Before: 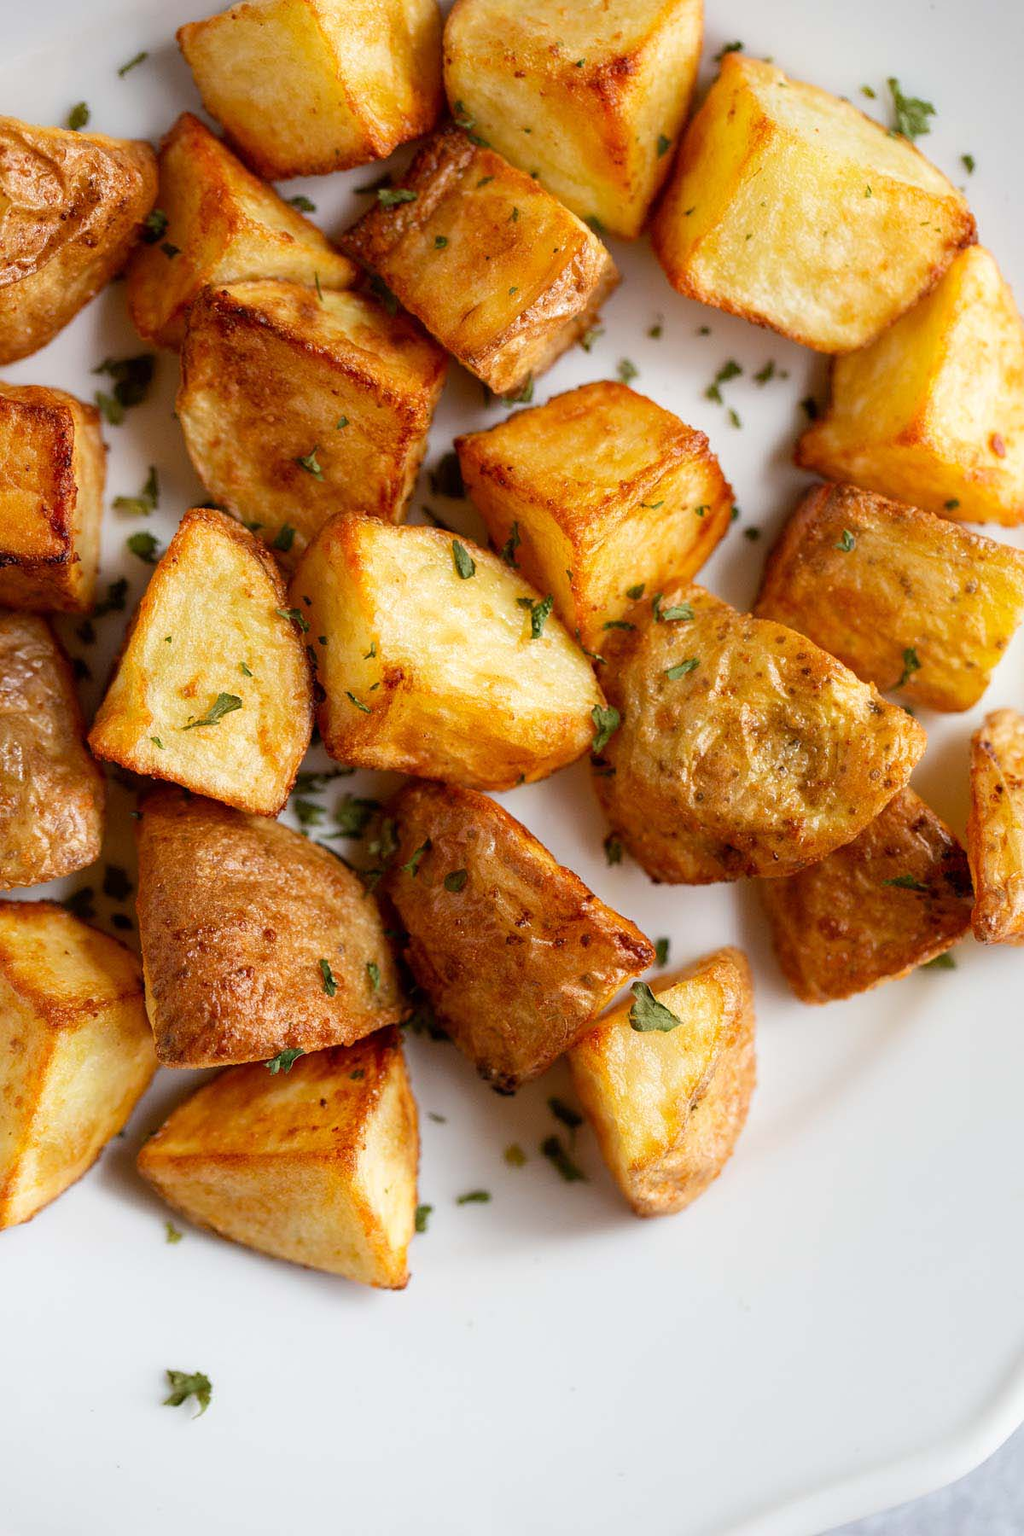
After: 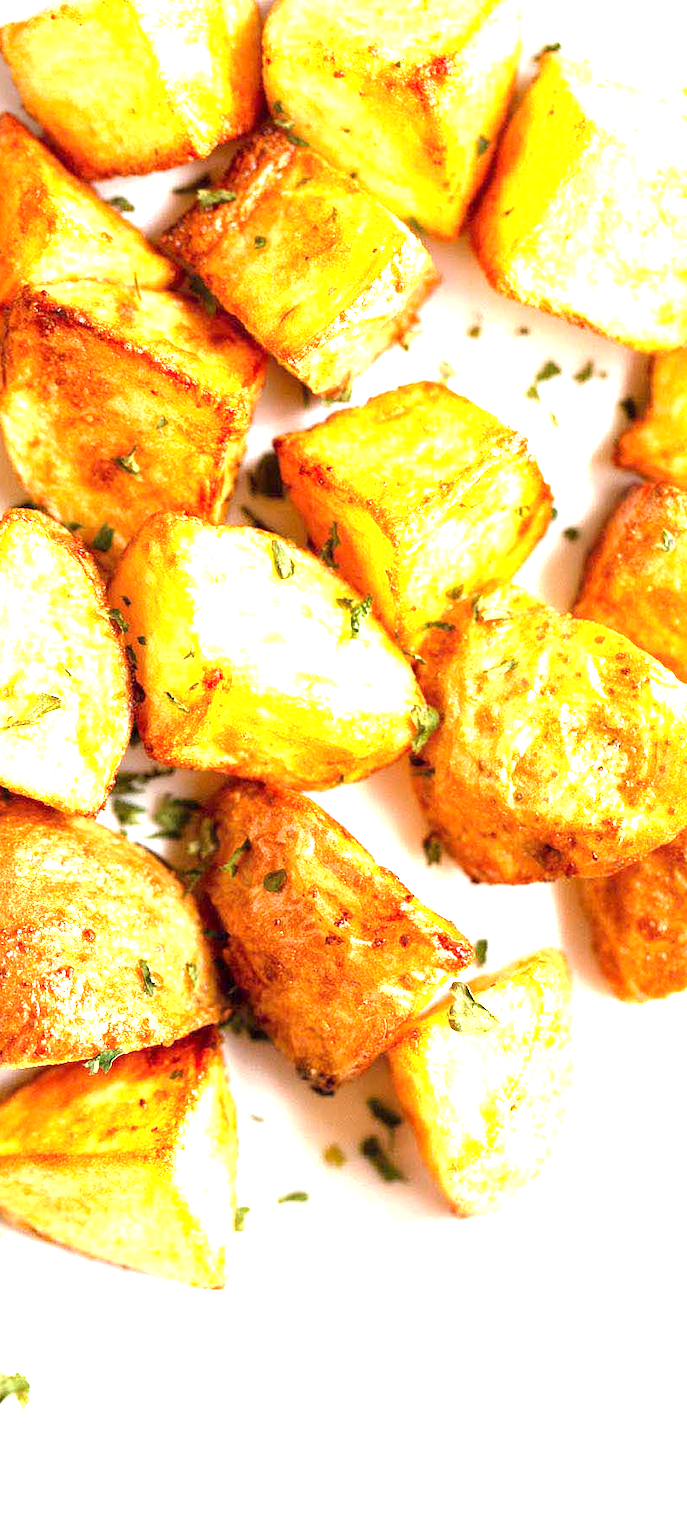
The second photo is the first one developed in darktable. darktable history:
crop and rotate: left 17.716%, right 15.09%
exposure: exposure 2.261 EV, compensate highlight preservation false
